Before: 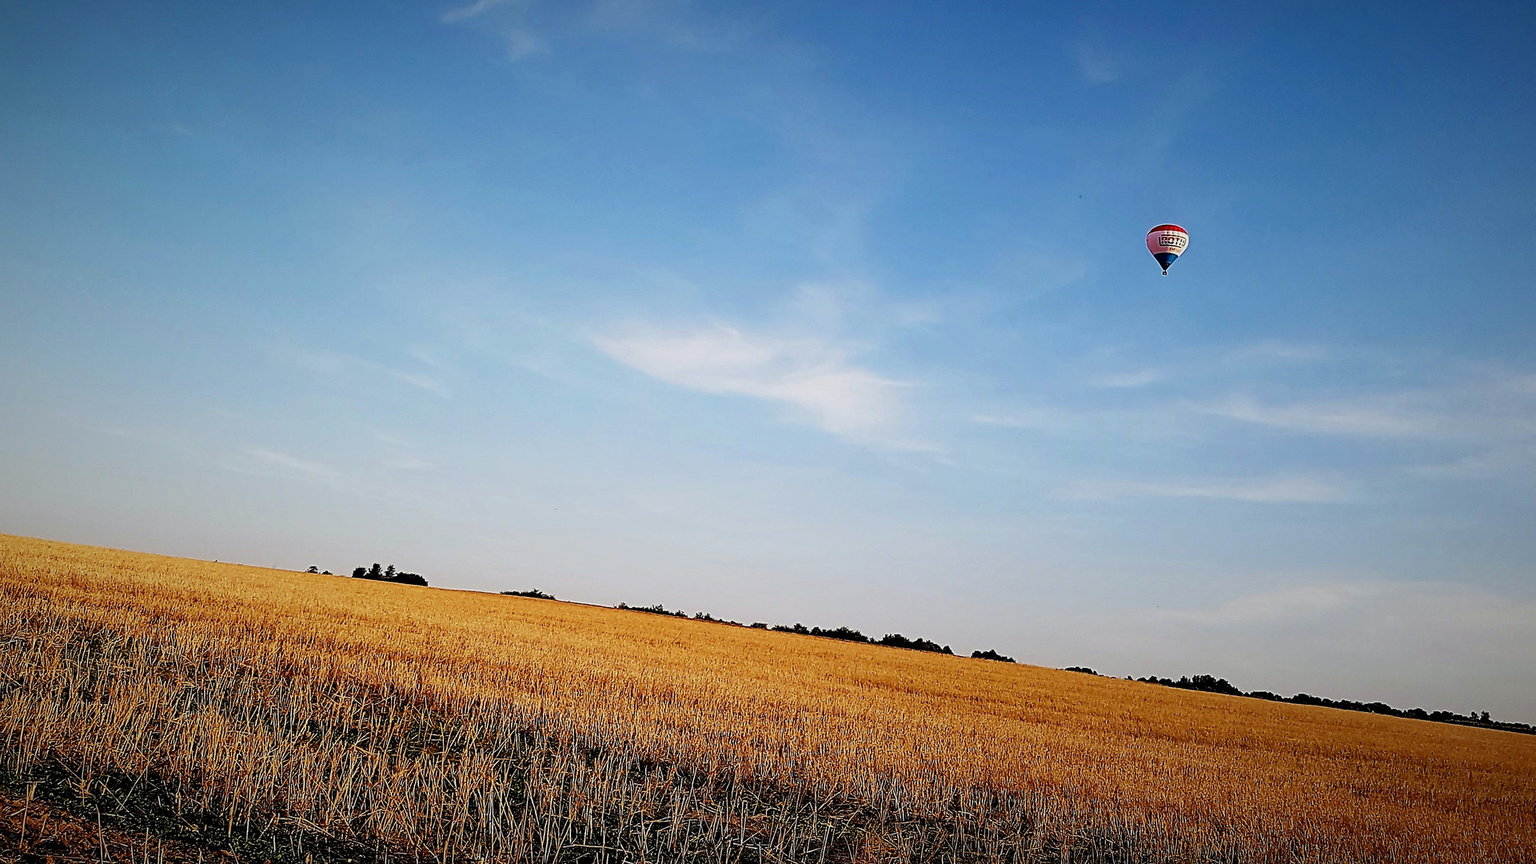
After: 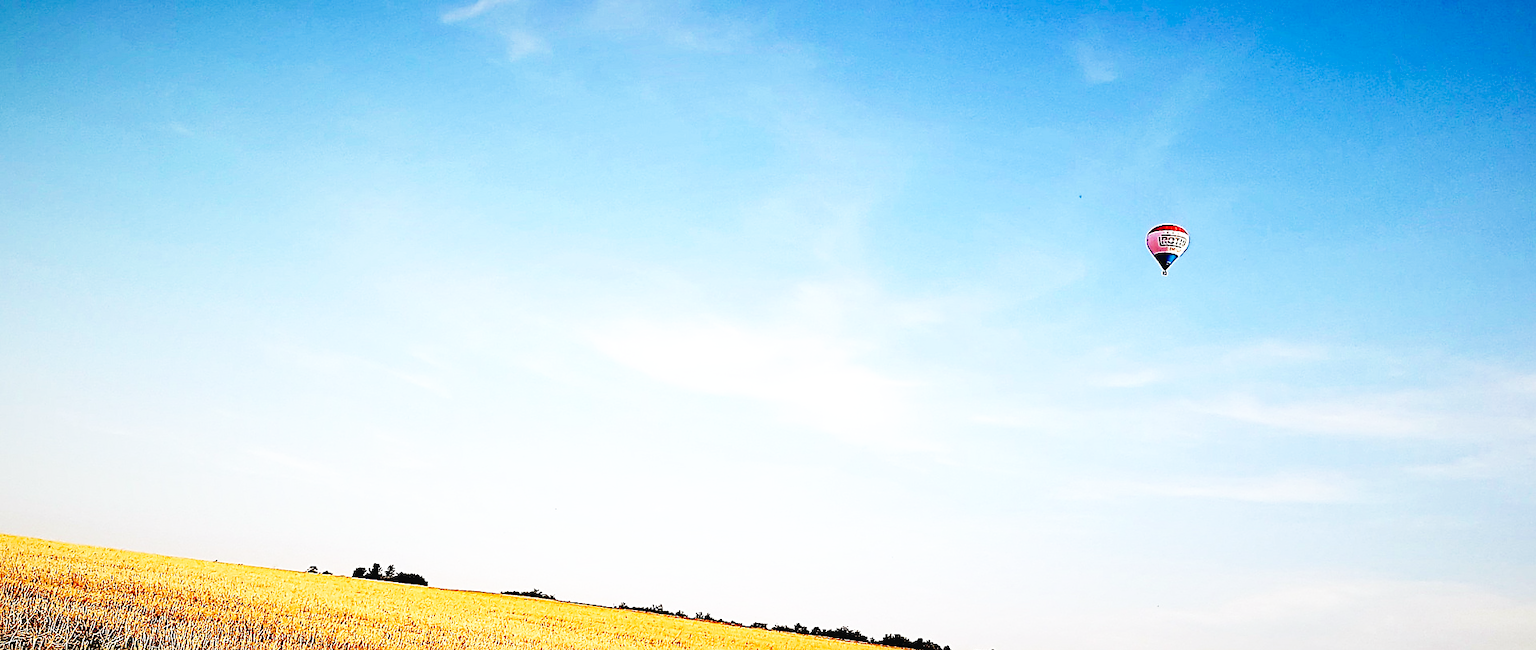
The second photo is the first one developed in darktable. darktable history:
haze removal: compatibility mode true, adaptive false
exposure: exposure 0.374 EV, compensate highlight preservation false
sharpen: on, module defaults
crop: bottom 24.627%
base curve: curves: ch0 [(0, 0.003) (0.001, 0.002) (0.006, 0.004) (0.02, 0.022) (0.048, 0.086) (0.094, 0.234) (0.162, 0.431) (0.258, 0.629) (0.385, 0.8) (0.548, 0.918) (0.751, 0.988) (1, 1)], preserve colors none
